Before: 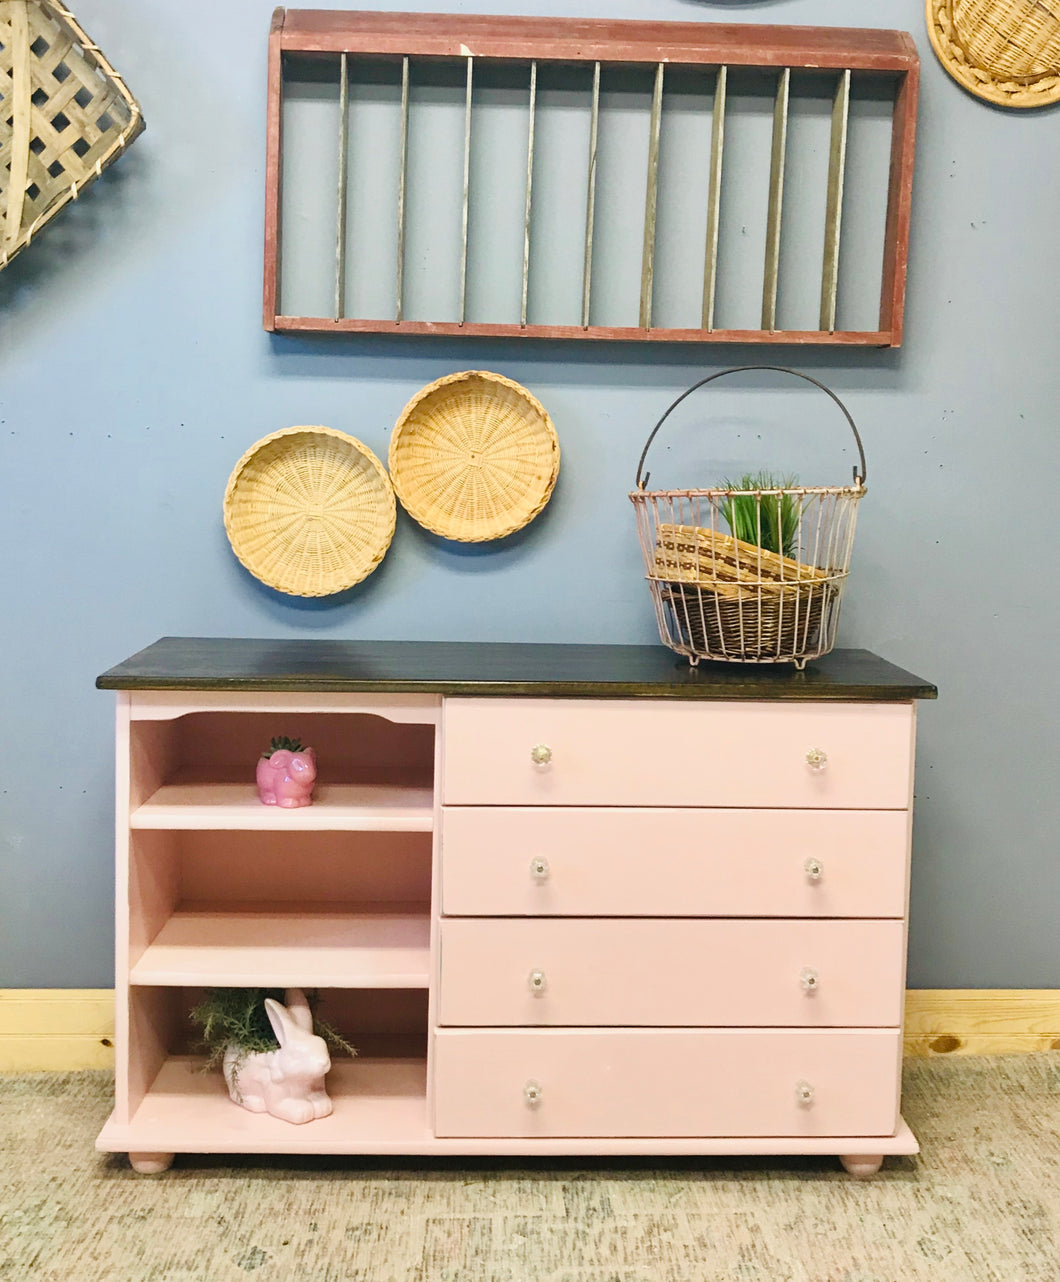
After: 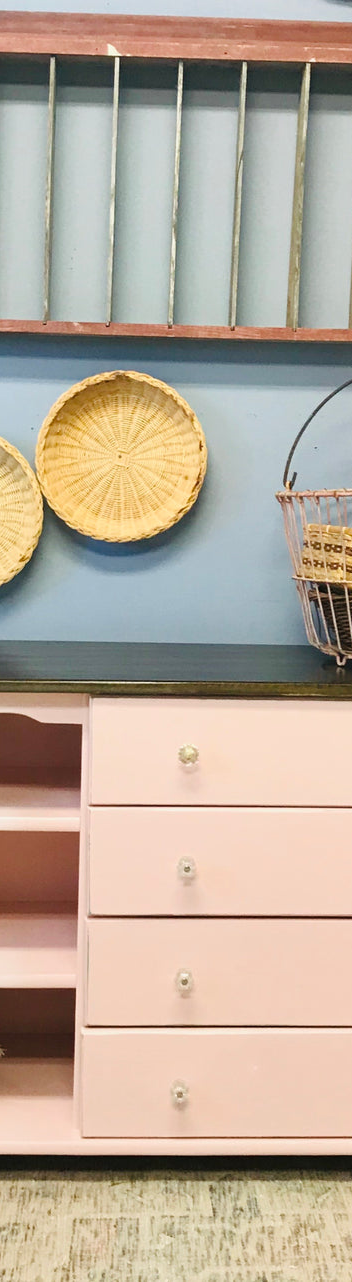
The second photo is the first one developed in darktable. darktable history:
crop: left 33.36%, right 33.36%
